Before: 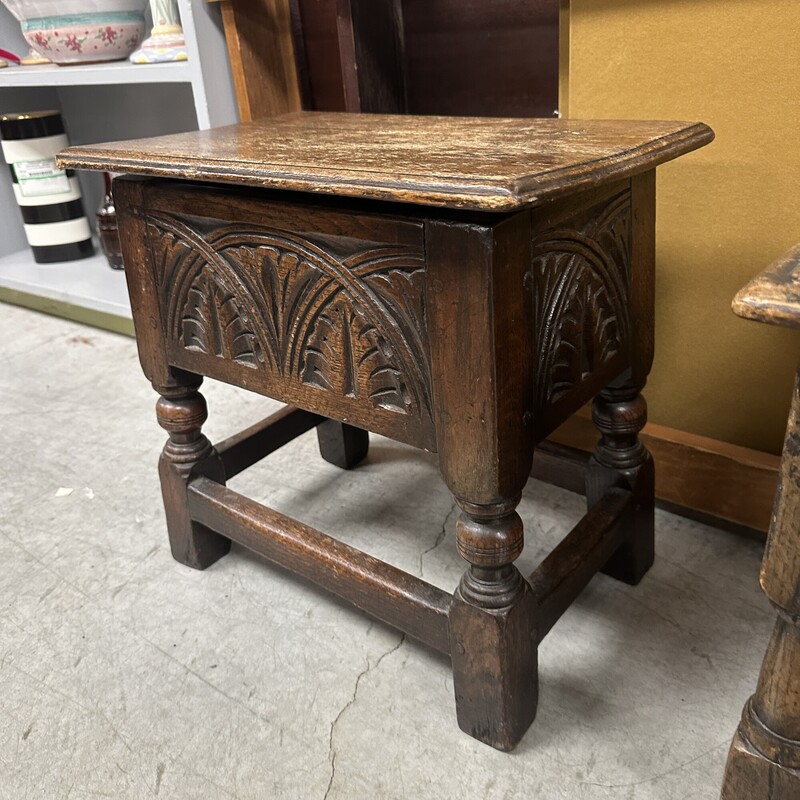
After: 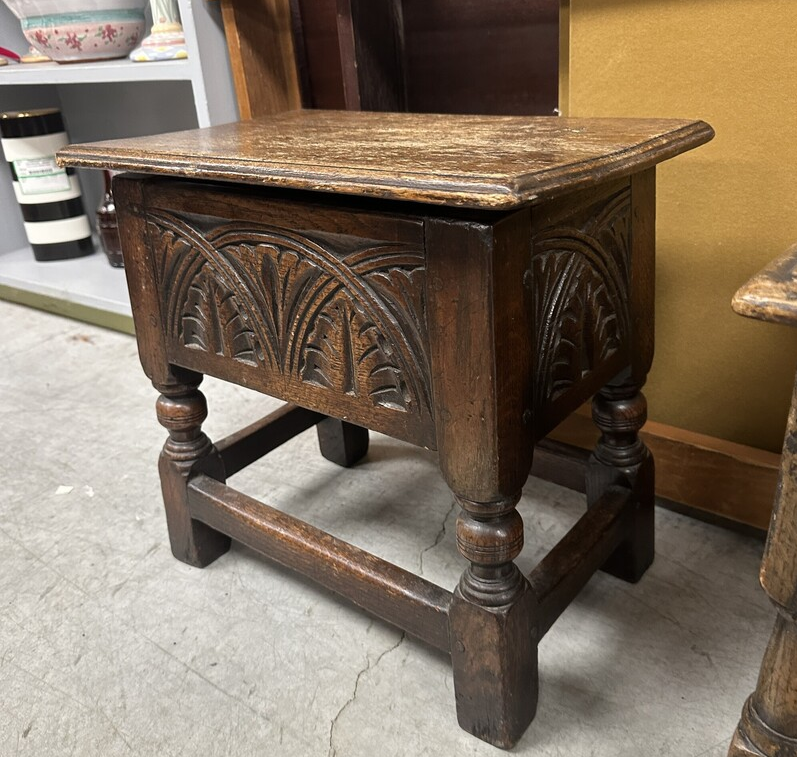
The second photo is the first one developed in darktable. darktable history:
crop: top 0.315%, right 0.265%, bottom 5.016%
